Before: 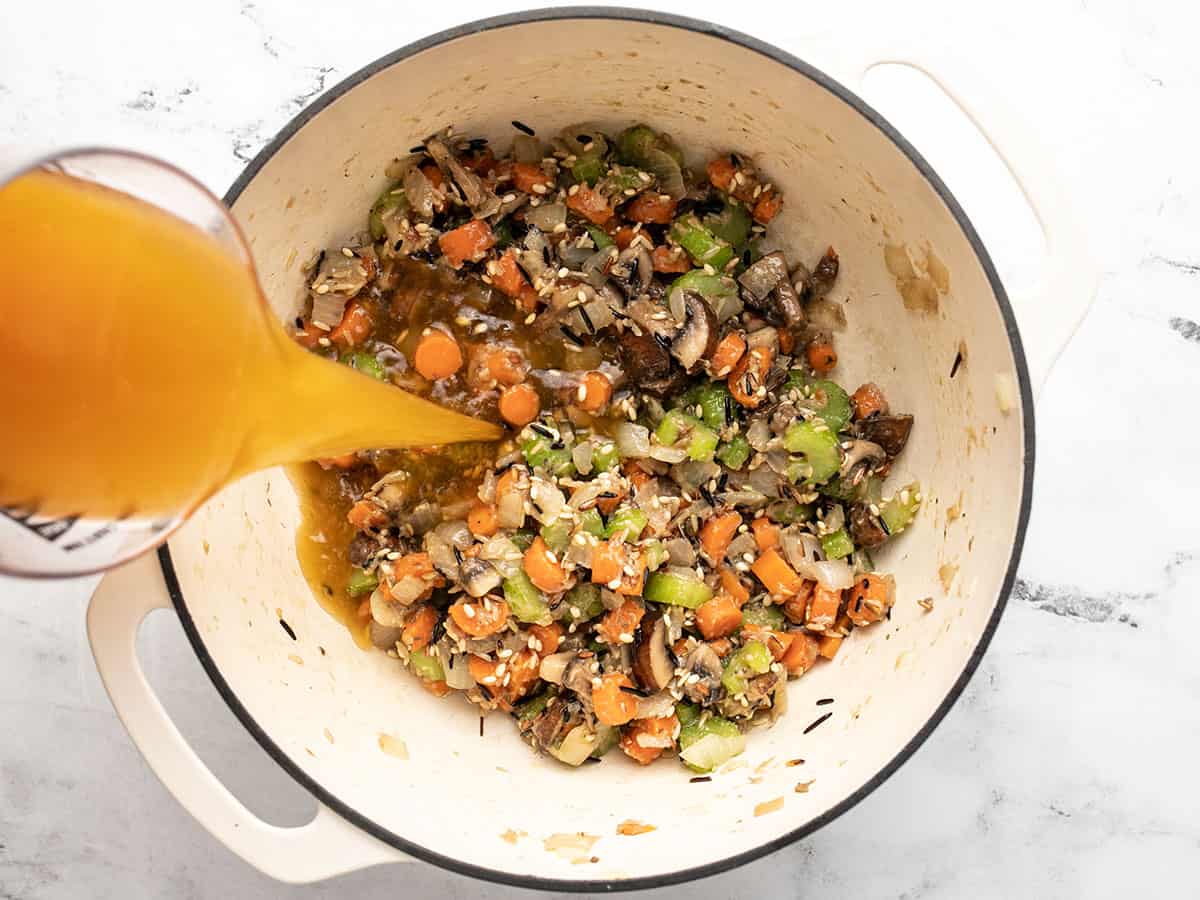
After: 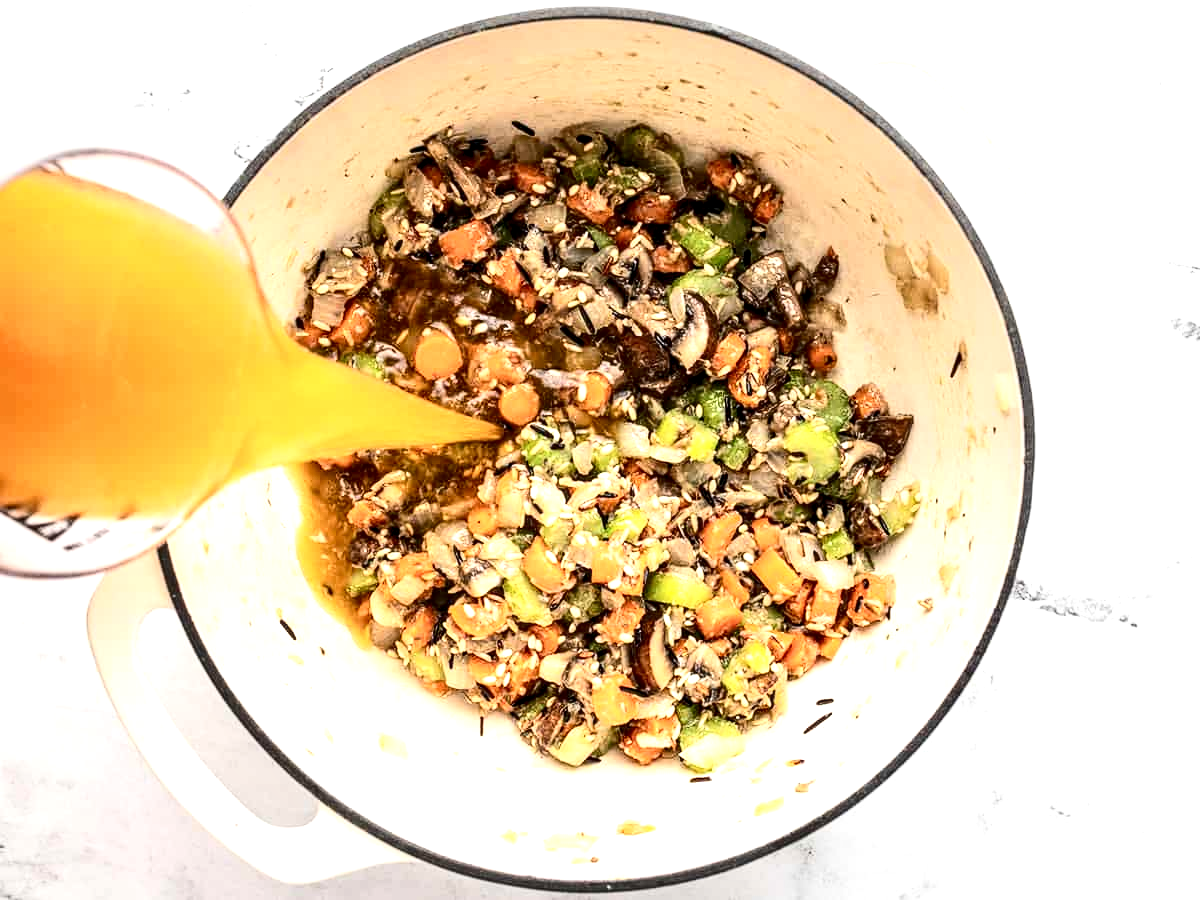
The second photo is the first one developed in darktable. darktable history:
local contrast: detail 150%
exposure: black level correction 0, exposure 0.7 EV, compensate highlight preservation false
contrast brightness saturation: contrast 0.28
